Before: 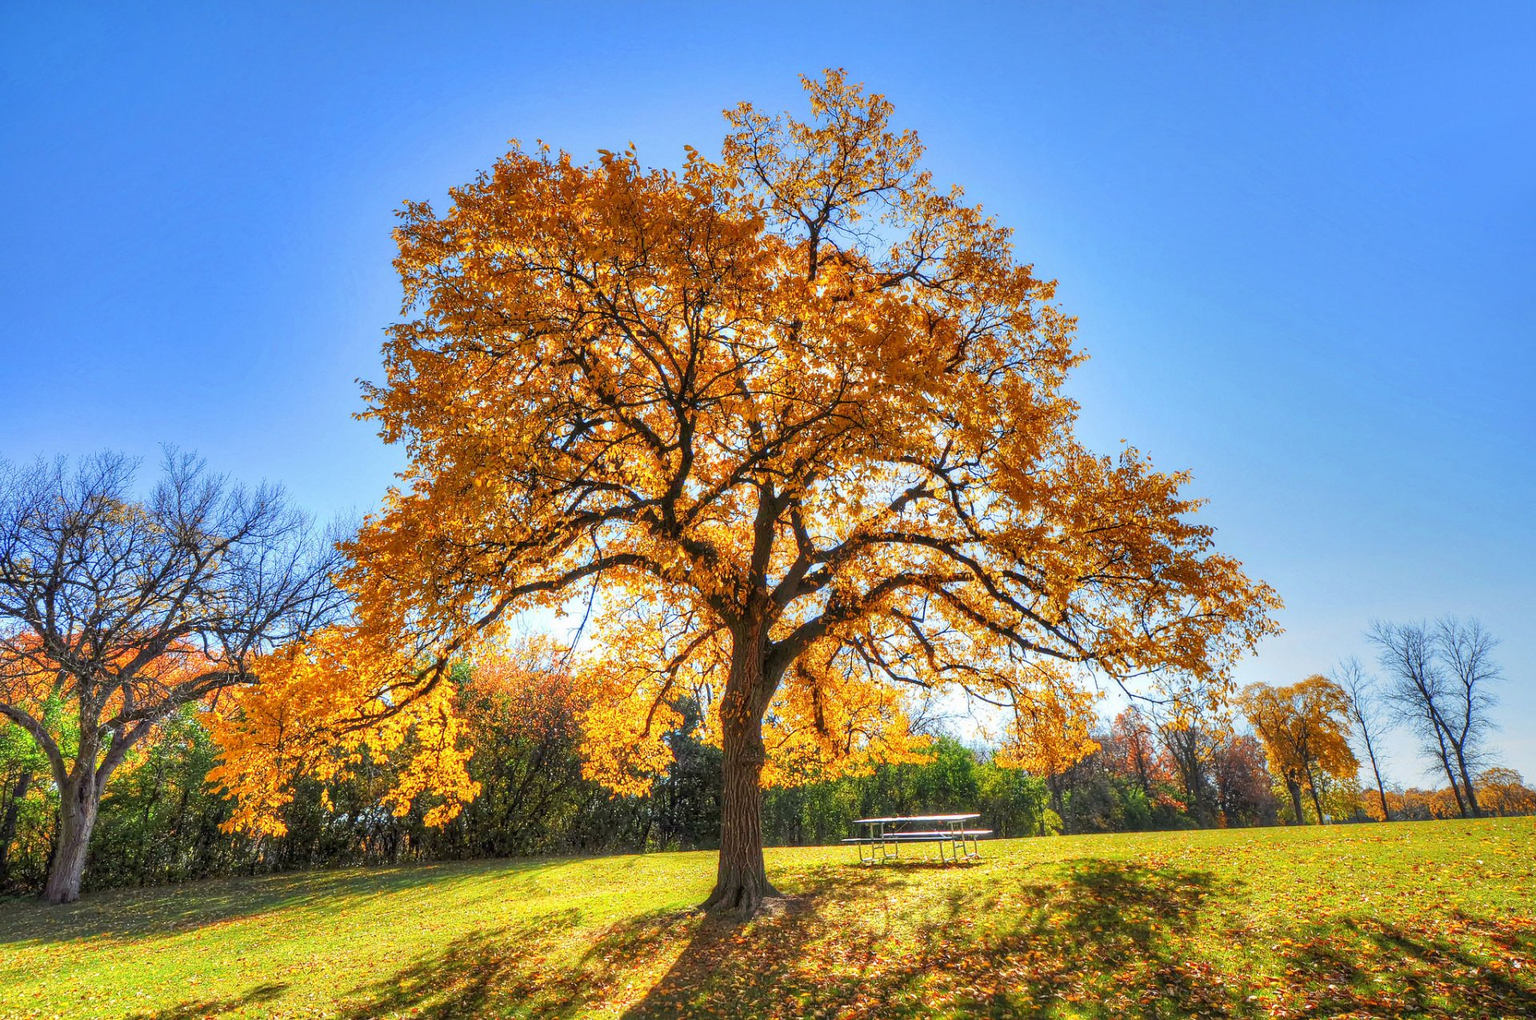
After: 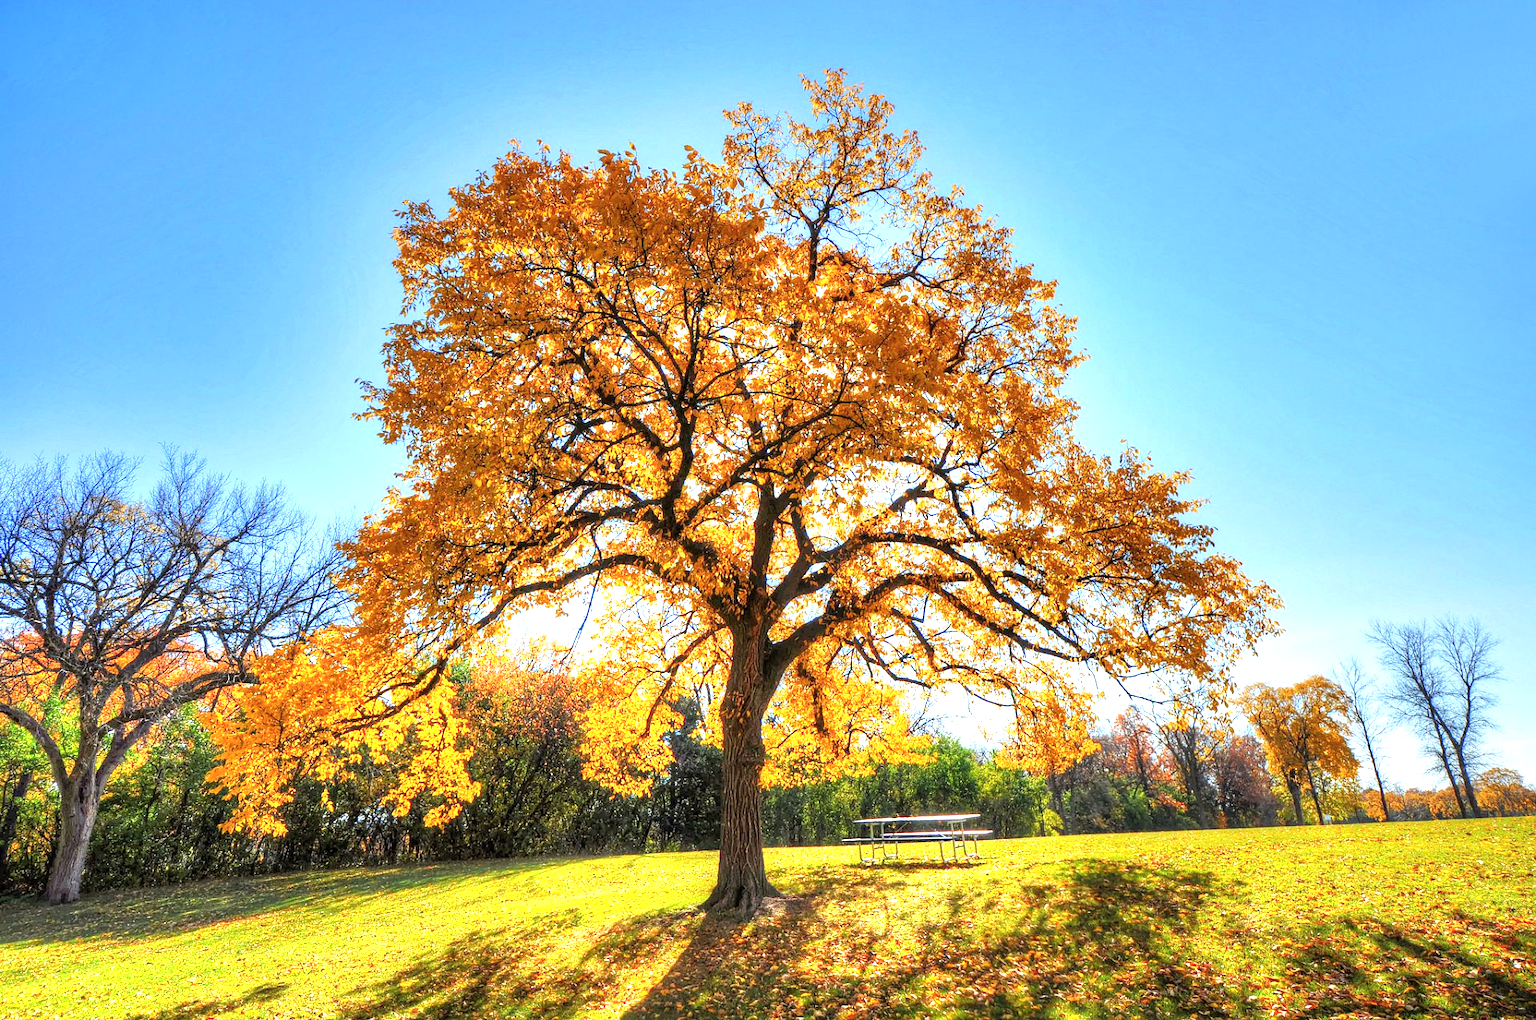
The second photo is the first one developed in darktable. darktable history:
color balance rgb: perceptual saturation grading › global saturation 0.498%
tone equalizer: -8 EV -0.755 EV, -7 EV -0.668 EV, -6 EV -0.571 EV, -5 EV -0.403 EV, -3 EV 0.377 EV, -2 EV 0.6 EV, -1 EV 0.674 EV, +0 EV 0.758 EV
